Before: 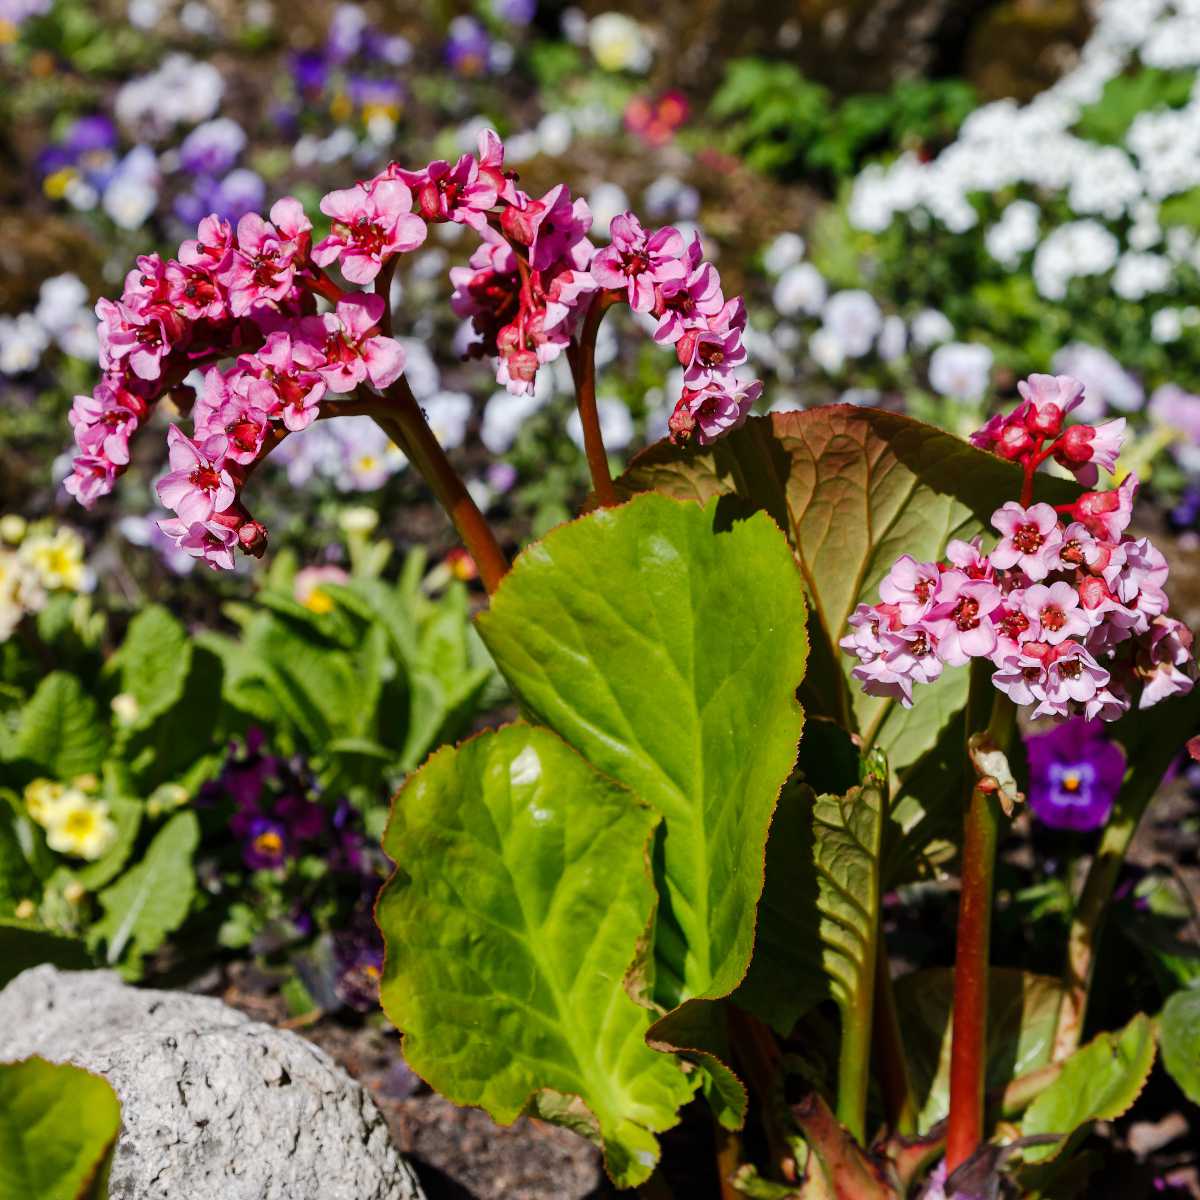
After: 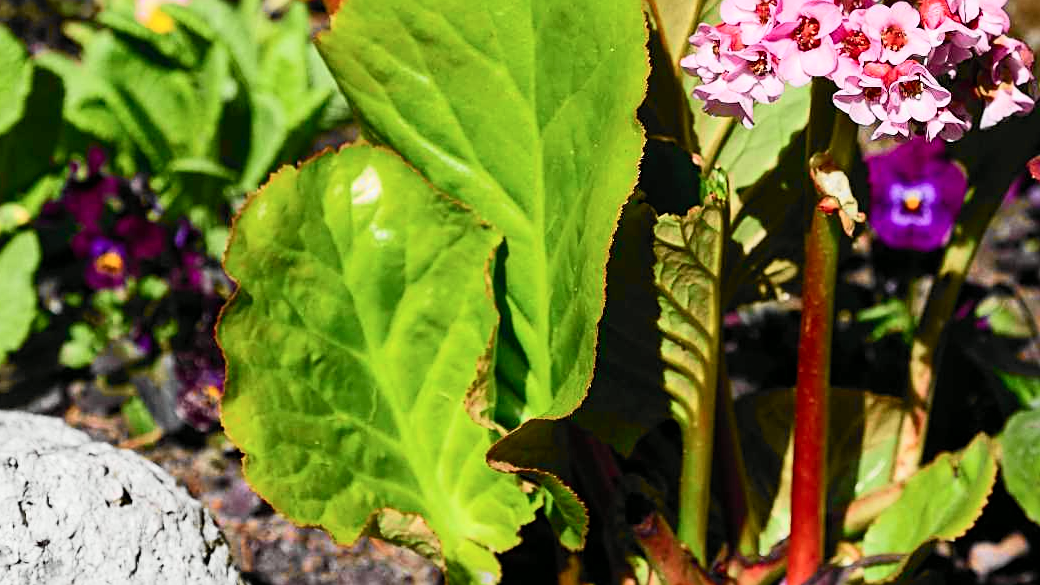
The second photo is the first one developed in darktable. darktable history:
tone curve: curves: ch0 [(0, 0) (0.055, 0.057) (0.258, 0.307) (0.434, 0.543) (0.517, 0.657) (0.745, 0.874) (1, 1)]; ch1 [(0, 0) (0.346, 0.307) (0.418, 0.383) (0.46, 0.439) (0.482, 0.493) (0.502, 0.497) (0.517, 0.506) (0.55, 0.561) (0.588, 0.61) (0.646, 0.688) (1, 1)]; ch2 [(0, 0) (0.346, 0.34) (0.431, 0.45) (0.485, 0.499) (0.5, 0.503) (0.527, 0.508) (0.545, 0.562) (0.679, 0.706) (1, 1)], color space Lab, independent channels, preserve colors none
crop and rotate: left 13.323%, top 48.337%, bottom 2.901%
sharpen: amount 0.493
